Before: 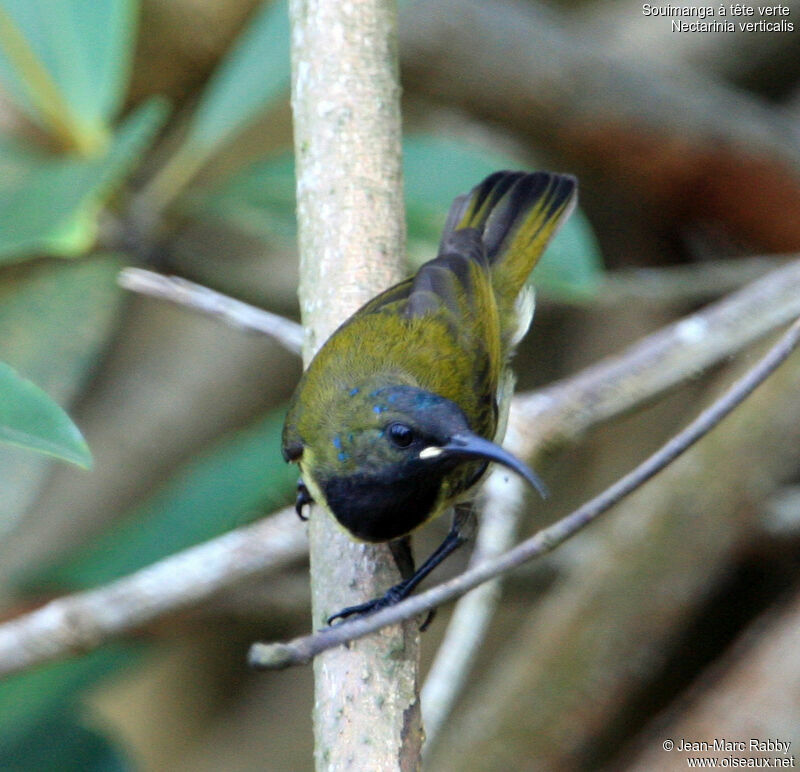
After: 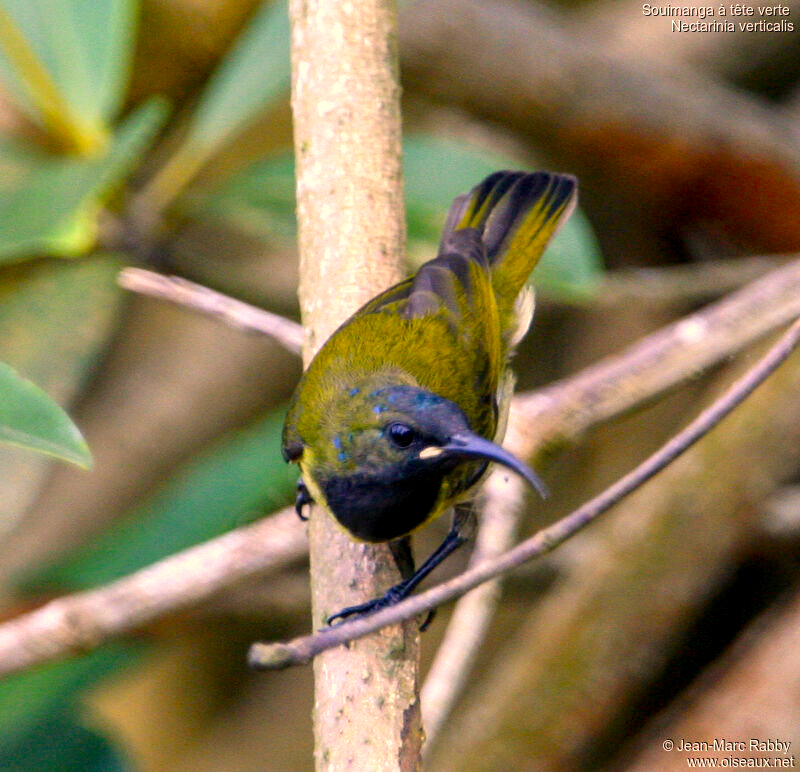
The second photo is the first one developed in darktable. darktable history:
shadows and highlights: shadows 37.44, highlights -27.69, soften with gaussian
color correction: highlights a* 22.21, highlights b* 21.77
color balance rgb: perceptual saturation grading › global saturation 35.747%, perceptual saturation grading › shadows 34.728%, perceptual brilliance grading › global brilliance 3.235%
local contrast: on, module defaults
